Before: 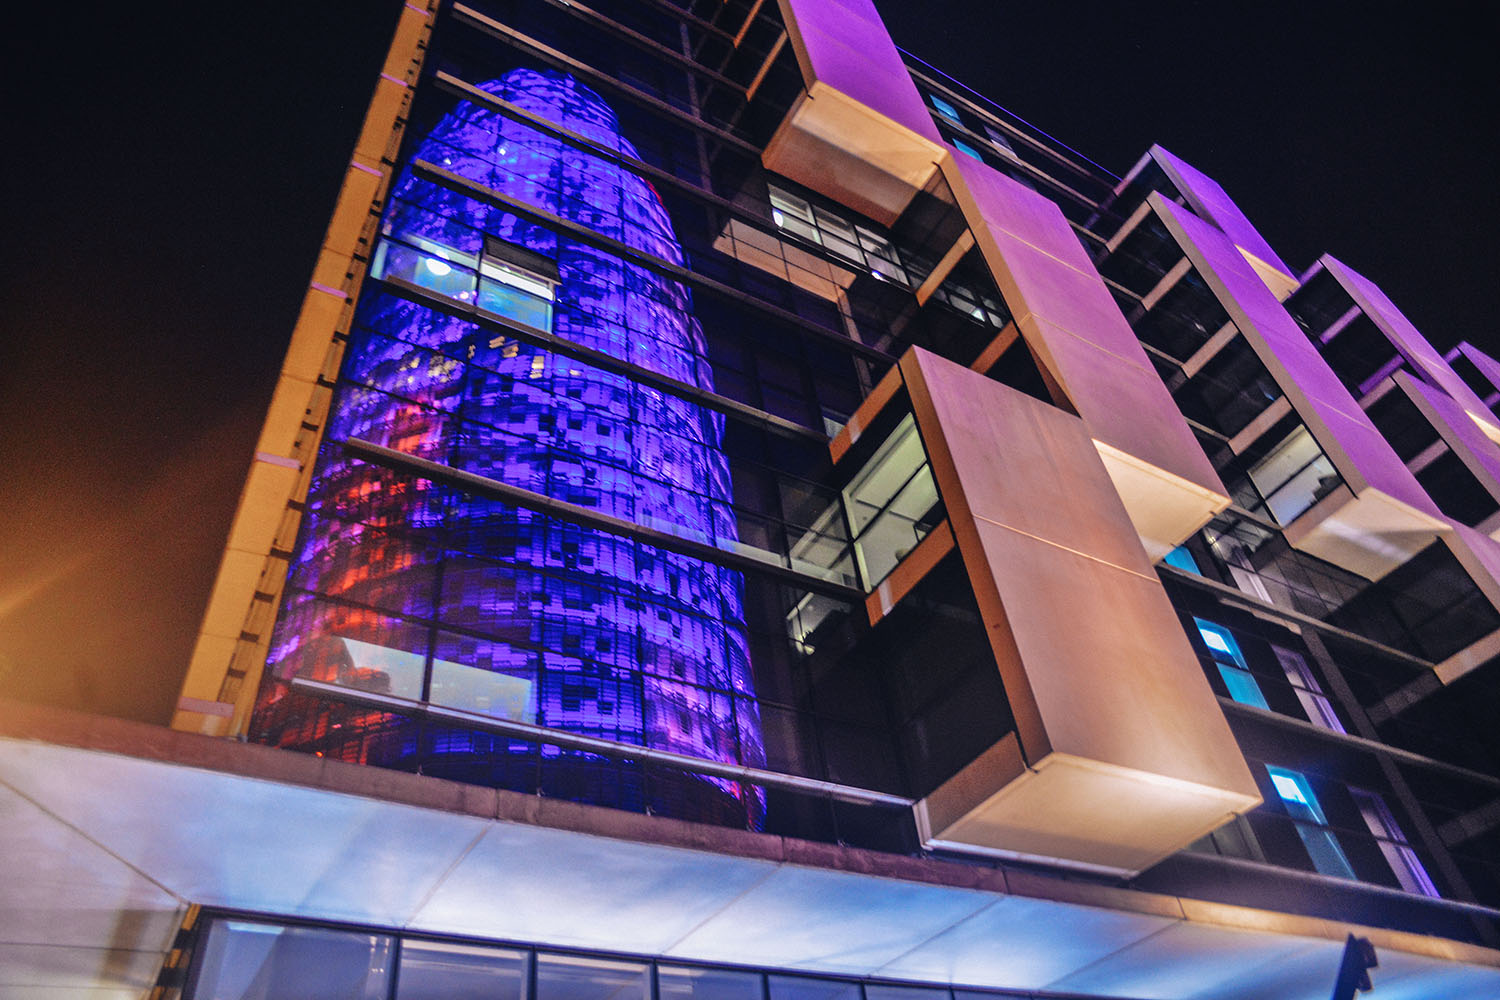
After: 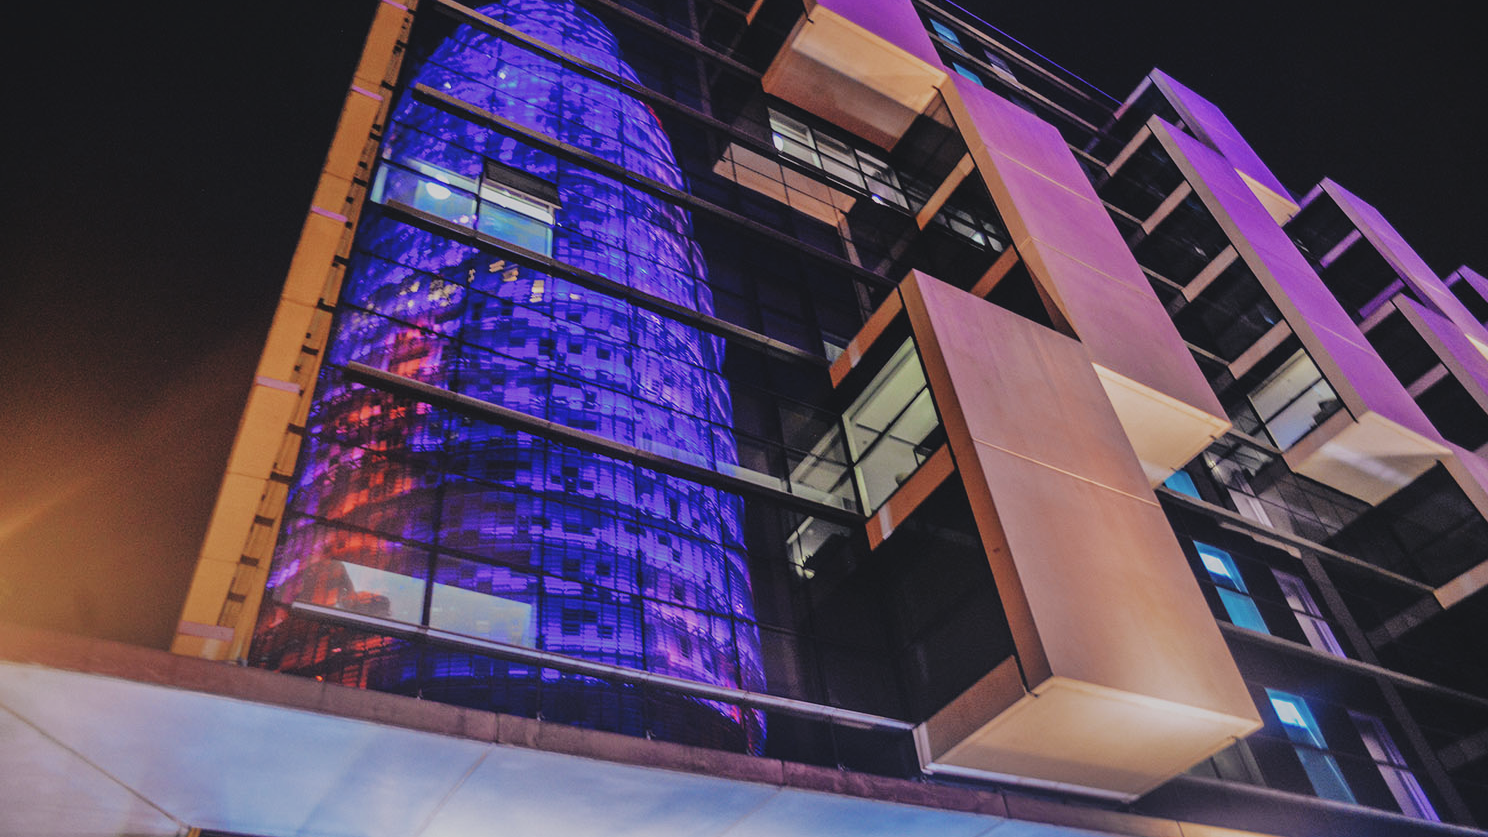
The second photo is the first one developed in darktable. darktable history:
exposure: black level correction -0.015, exposure -0.125 EV, compensate highlight preservation false
filmic rgb: black relative exposure -7.65 EV, white relative exposure 4.56 EV, hardness 3.61
crop: top 7.625%, bottom 8.027%
